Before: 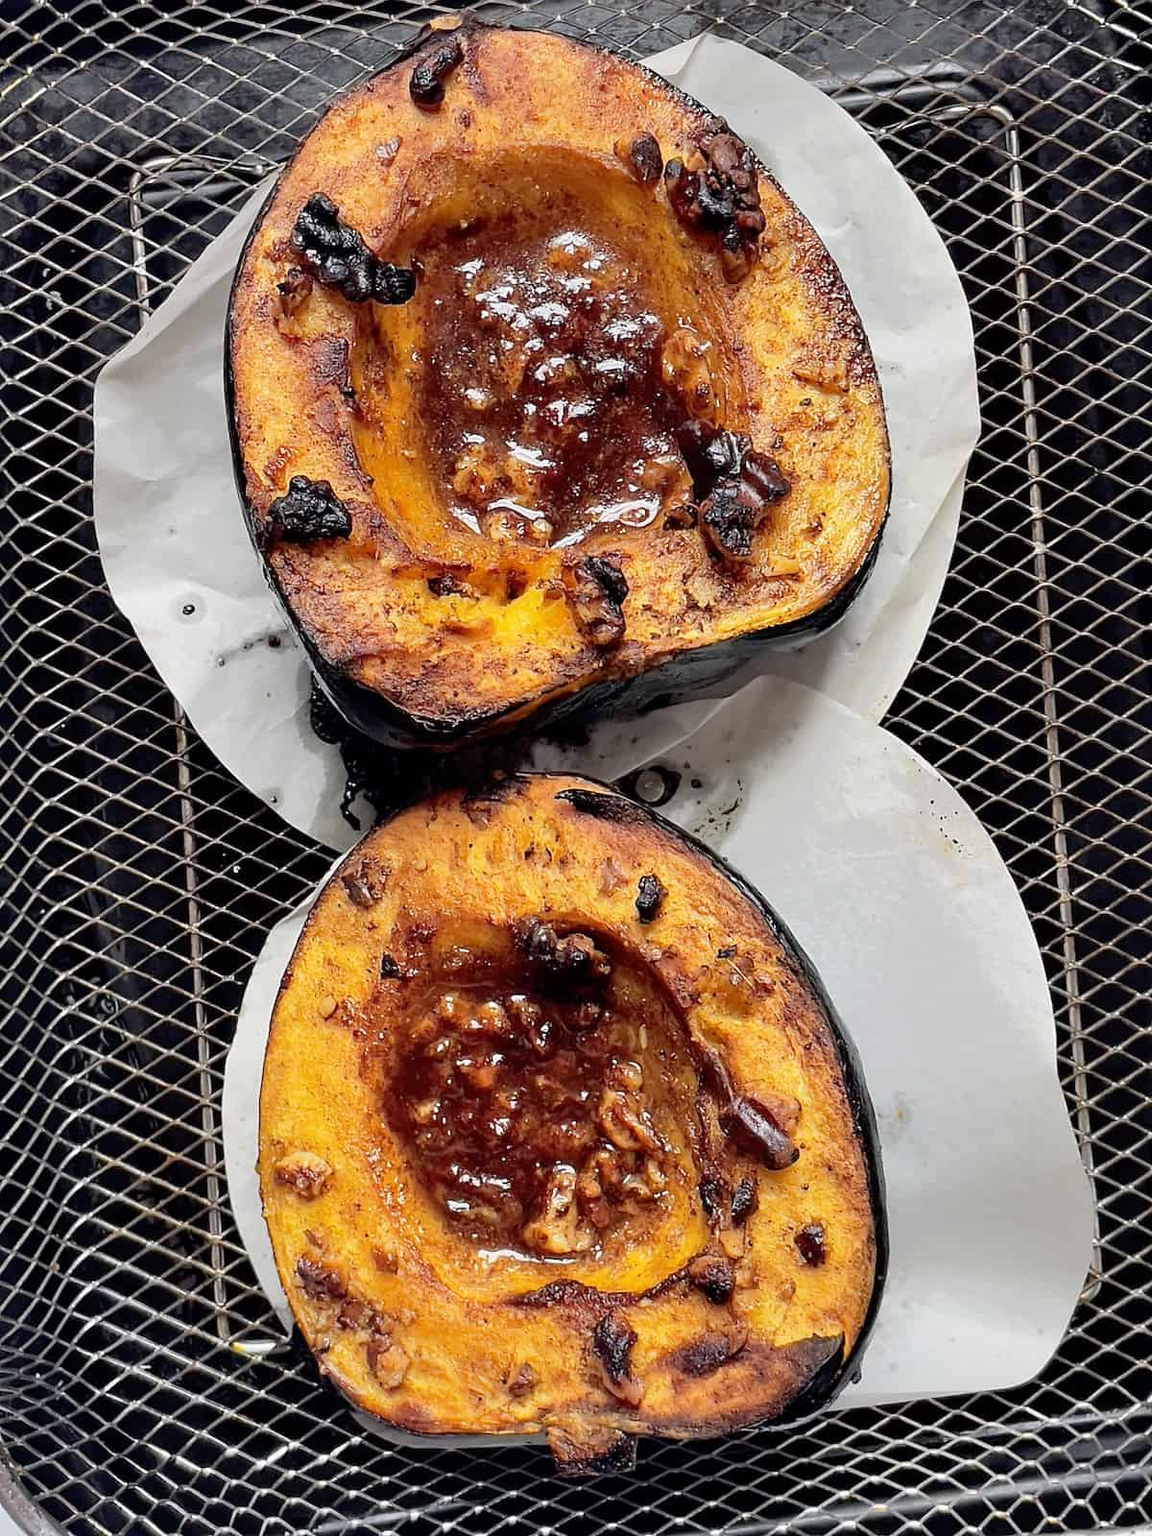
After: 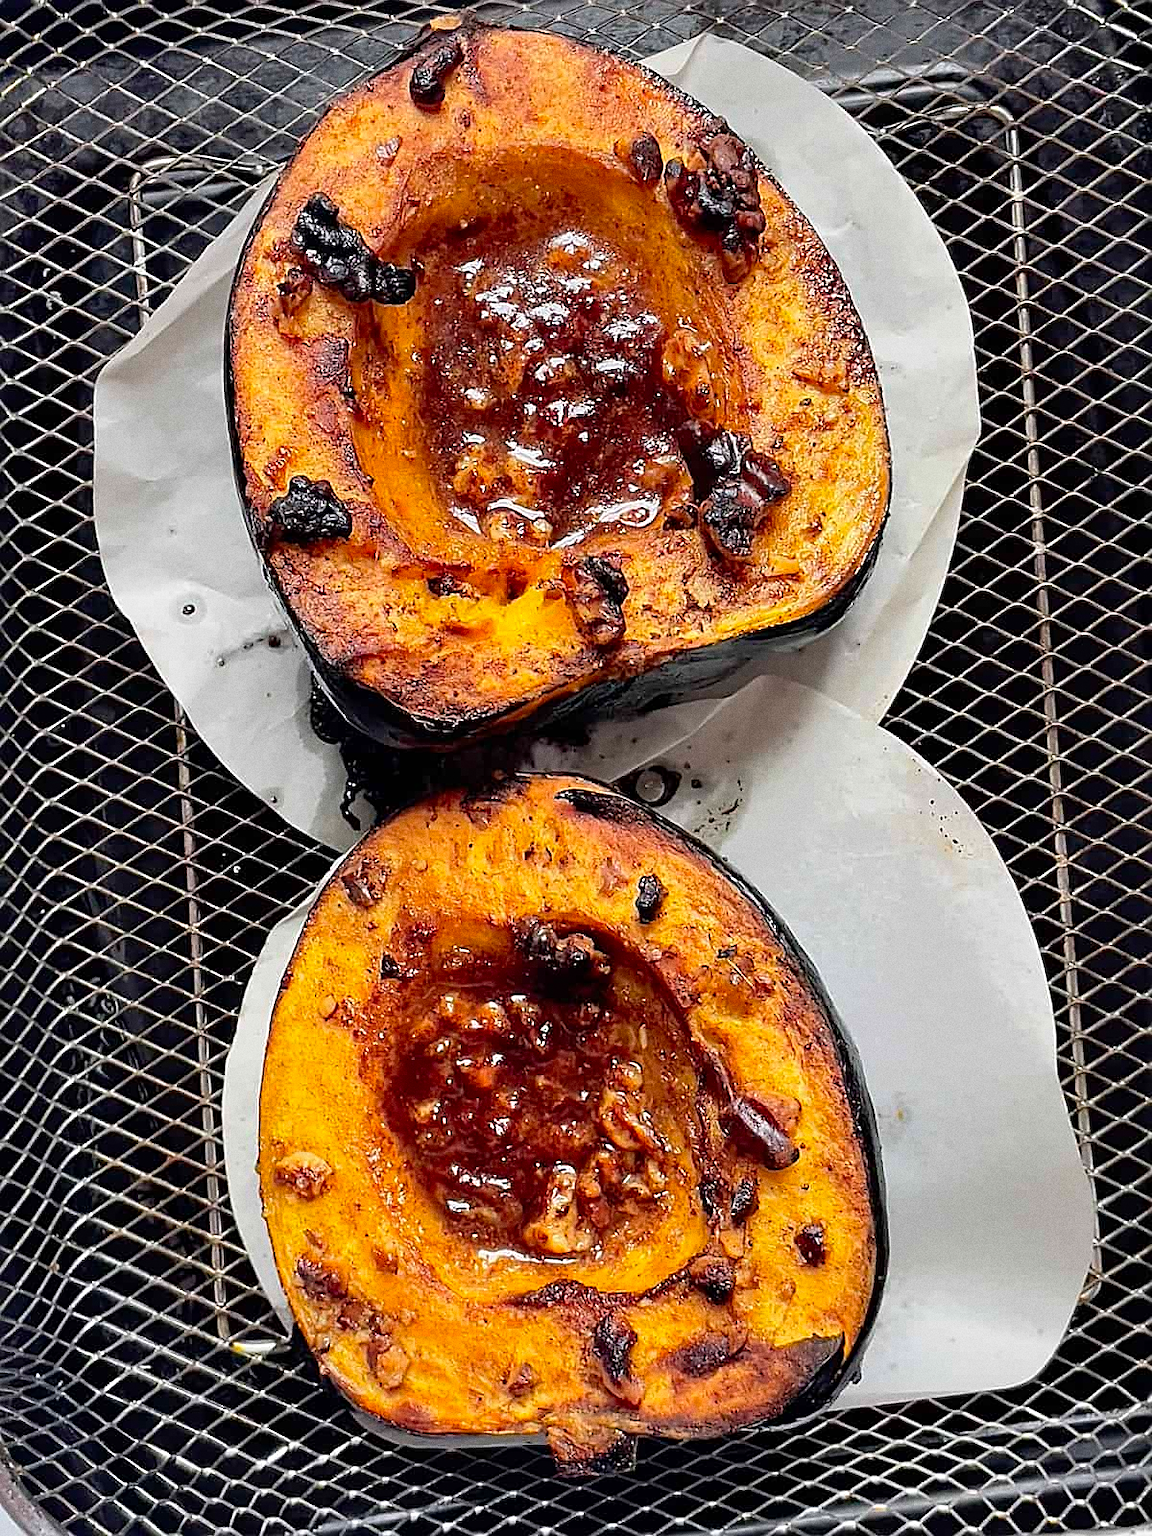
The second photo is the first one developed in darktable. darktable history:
contrast brightness saturation: saturation 0.1
sharpen: on, module defaults
grain: coarseness 0.09 ISO
